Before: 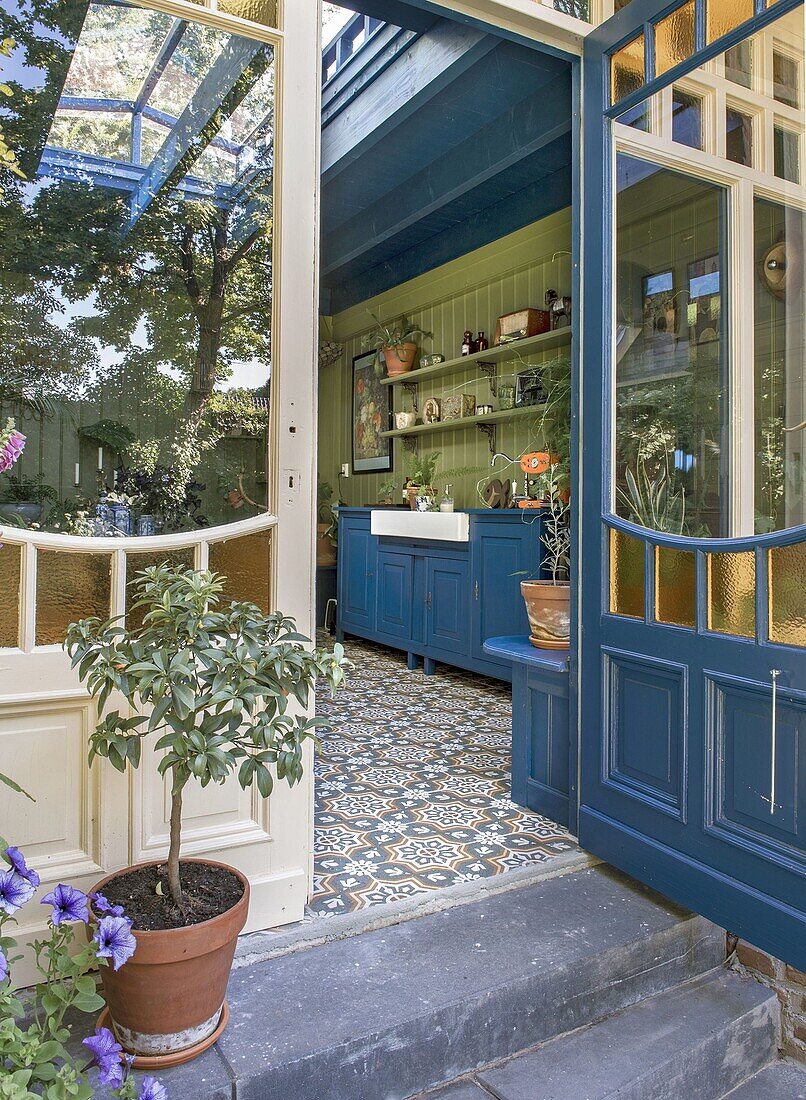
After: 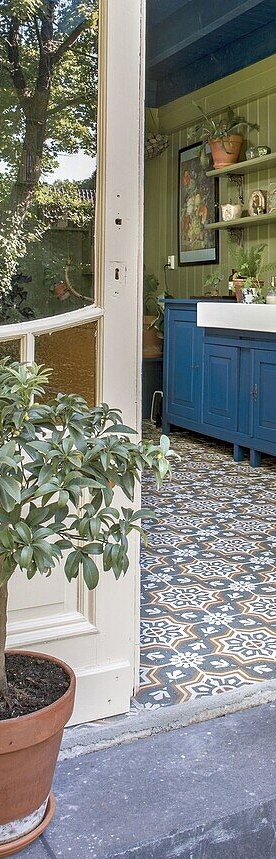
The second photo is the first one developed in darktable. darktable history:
crop and rotate: left 21.657%, top 18.933%, right 44.012%, bottom 2.969%
exposure: compensate highlight preservation false
